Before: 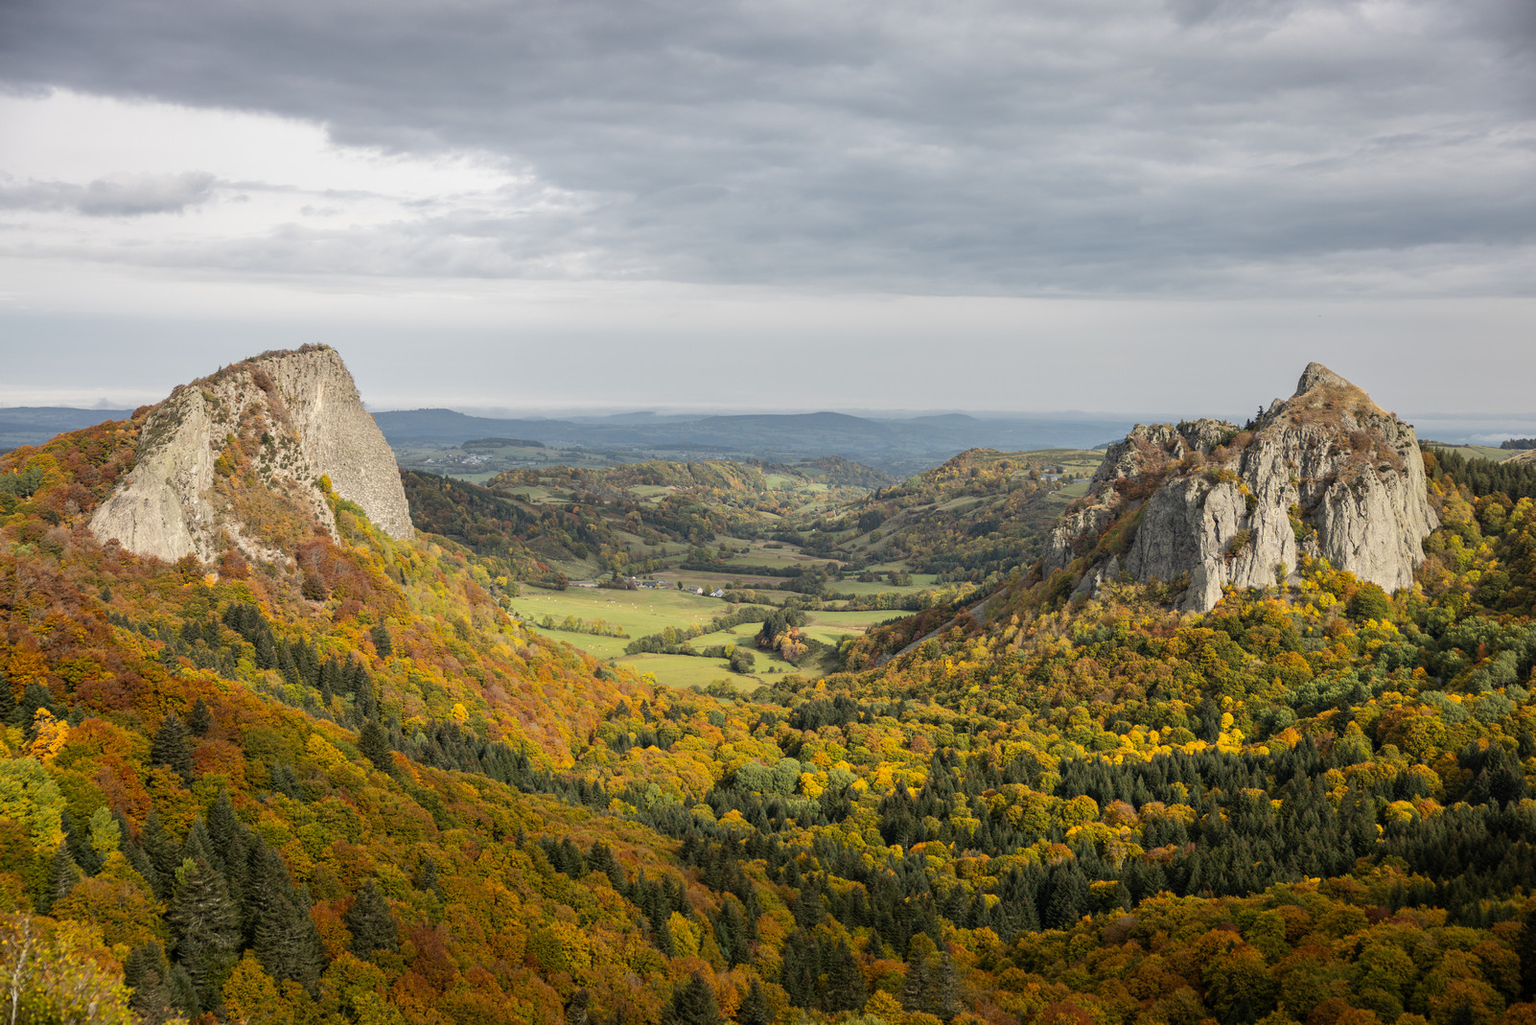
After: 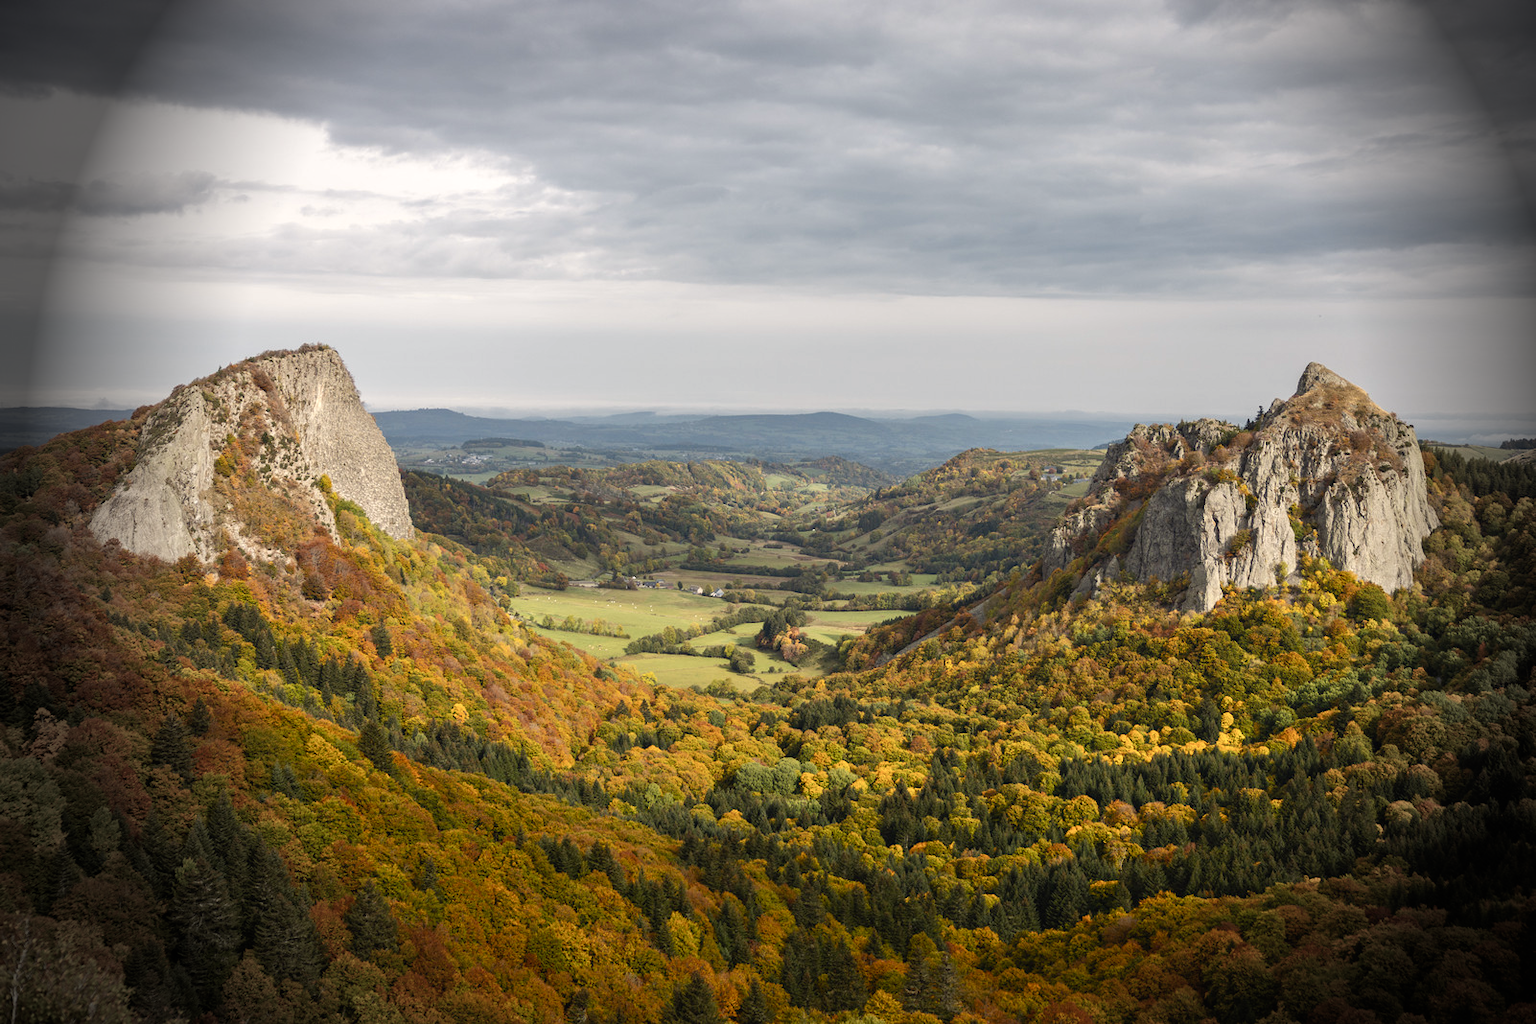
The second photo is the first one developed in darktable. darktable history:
vignetting: fall-off start 76.42%, fall-off radius 27.36%, brightness -0.872, center (0.037, -0.09), width/height ratio 0.971
color balance rgb: shadows lift › chroma 1%, shadows lift › hue 28.8°, power › hue 60°, highlights gain › chroma 1%, highlights gain › hue 60°, global offset › luminance 0.25%, perceptual saturation grading › highlights -20%, perceptual saturation grading › shadows 20%, perceptual brilliance grading › highlights 5%, perceptual brilliance grading › shadows -10%, global vibrance 19.67%
